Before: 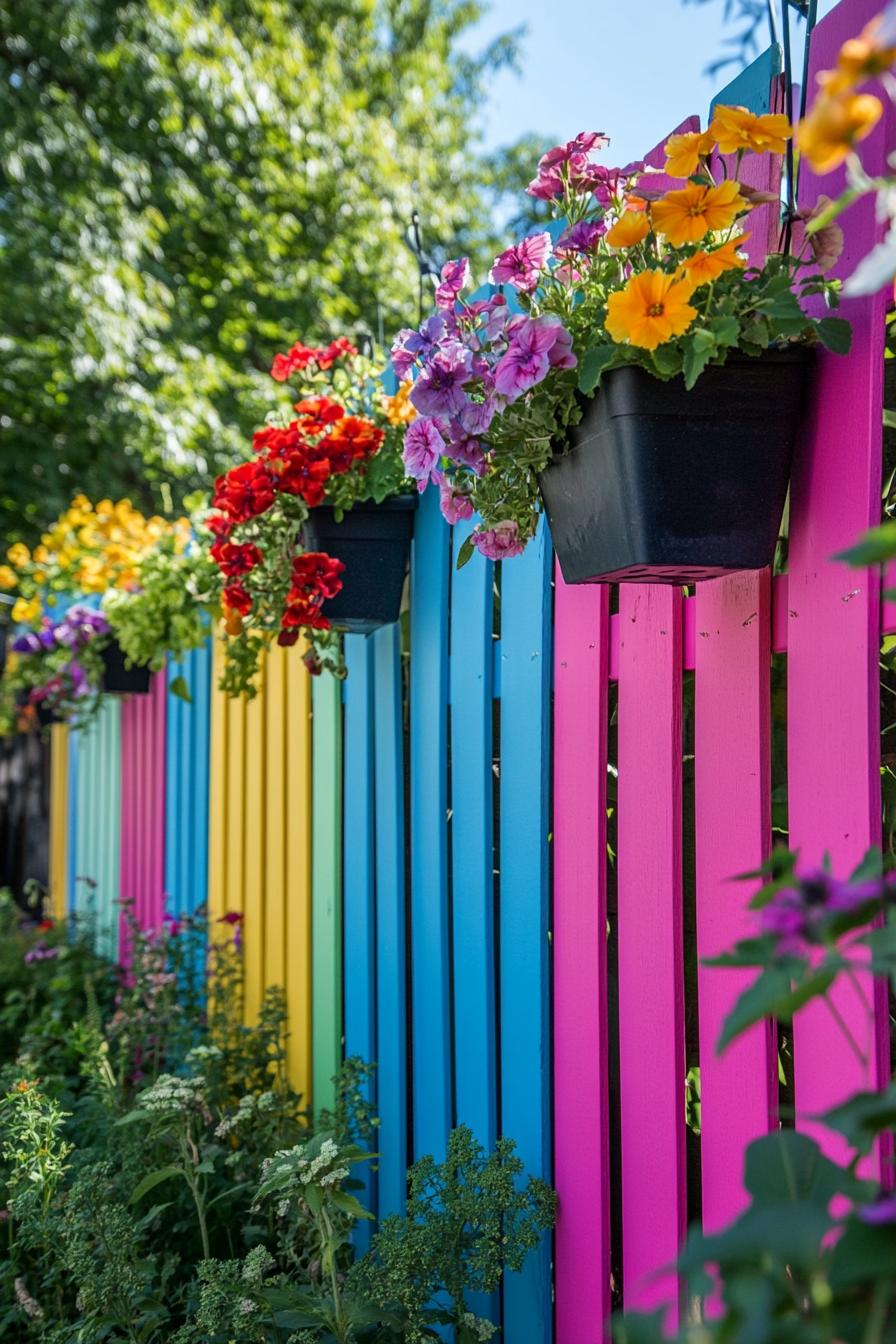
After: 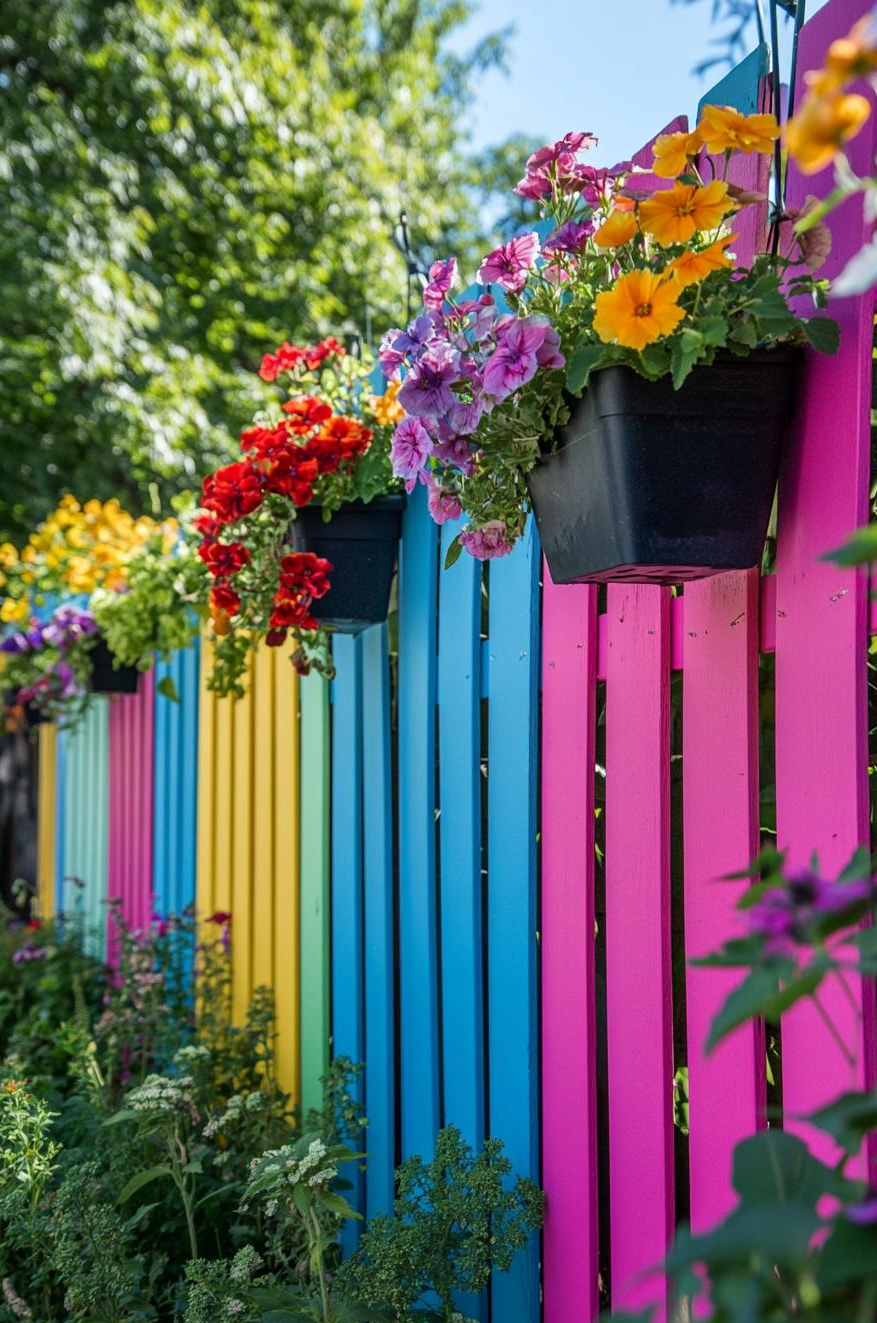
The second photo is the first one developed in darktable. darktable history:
crop and rotate: left 1.432%, right 0.587%, bottom 1.554%
